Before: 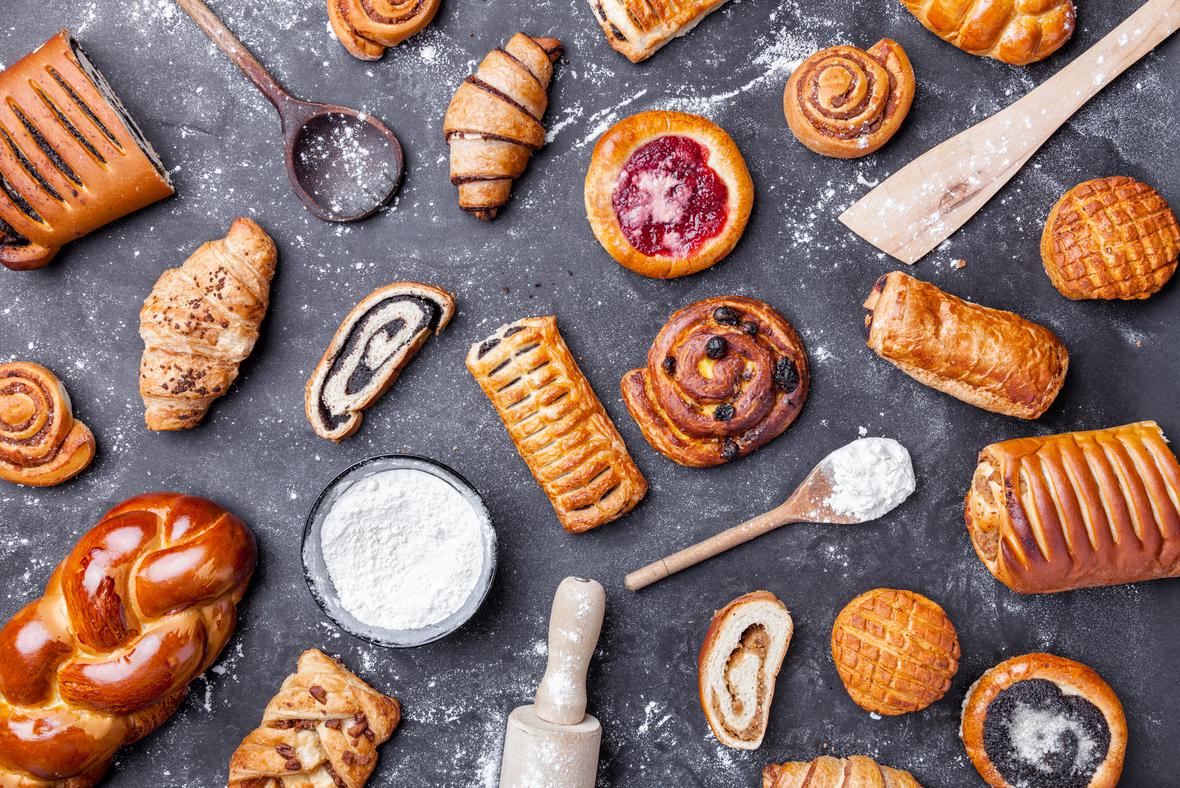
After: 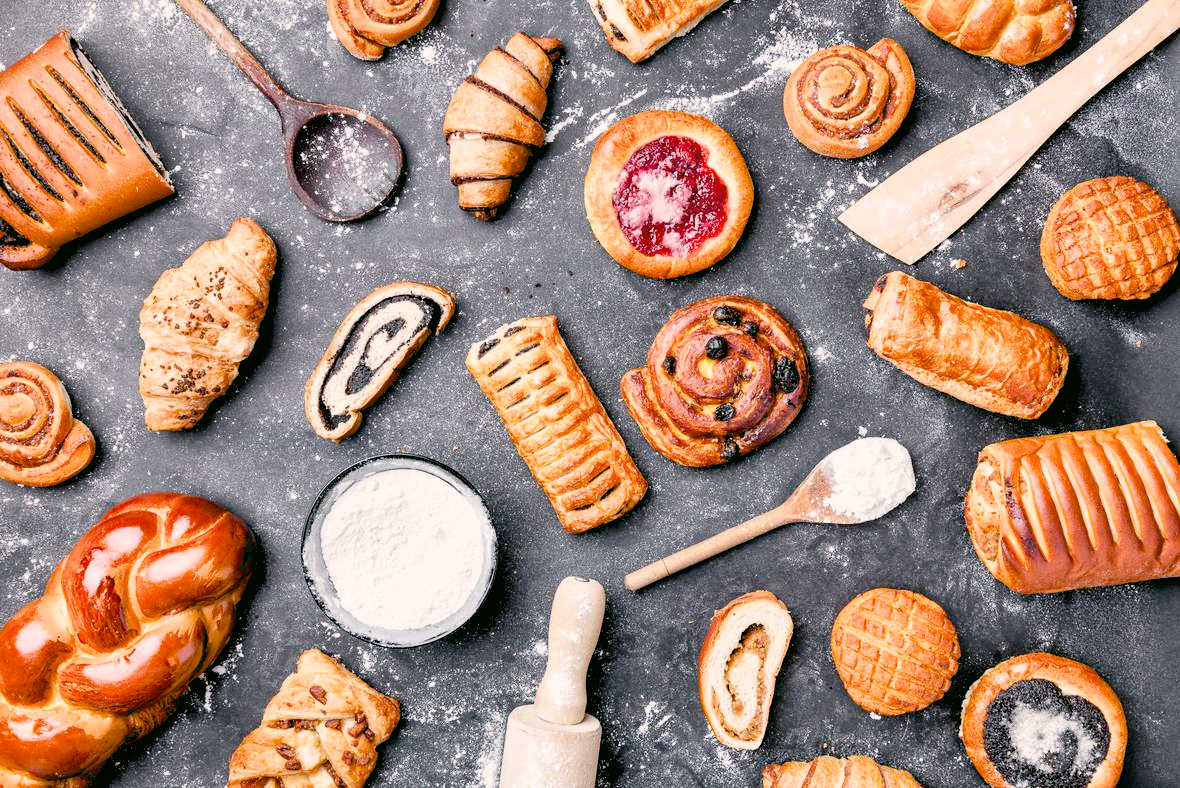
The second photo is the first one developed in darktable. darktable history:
filmic rgb: white relative exposure 3.85 EV, hardness 4.3
shadows and highlights: soften with gaussian
color correction: highlights a* 4.02, highlights b* 4.98, shadows a* -7.55, shadows b* 4.98
exposure: black level correction 0.01, exposure 1 EV, compensate highlight preservation false
